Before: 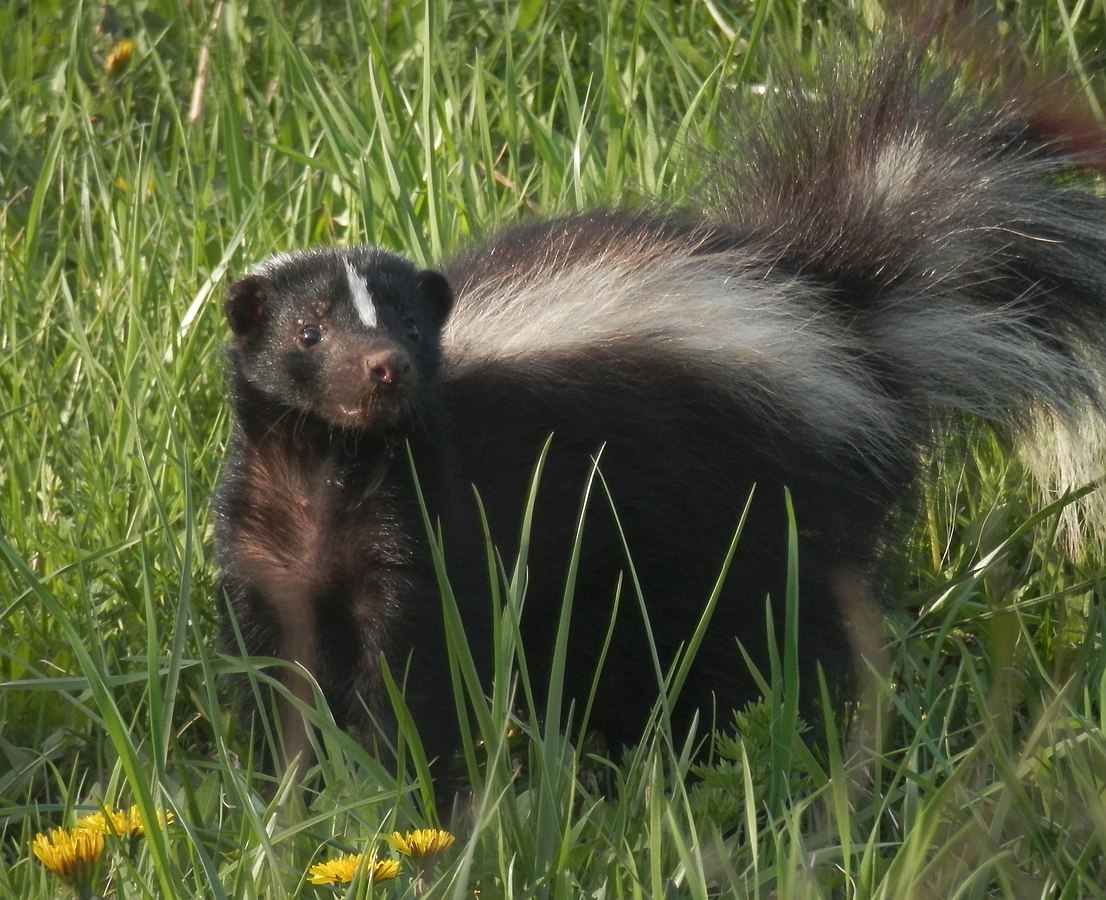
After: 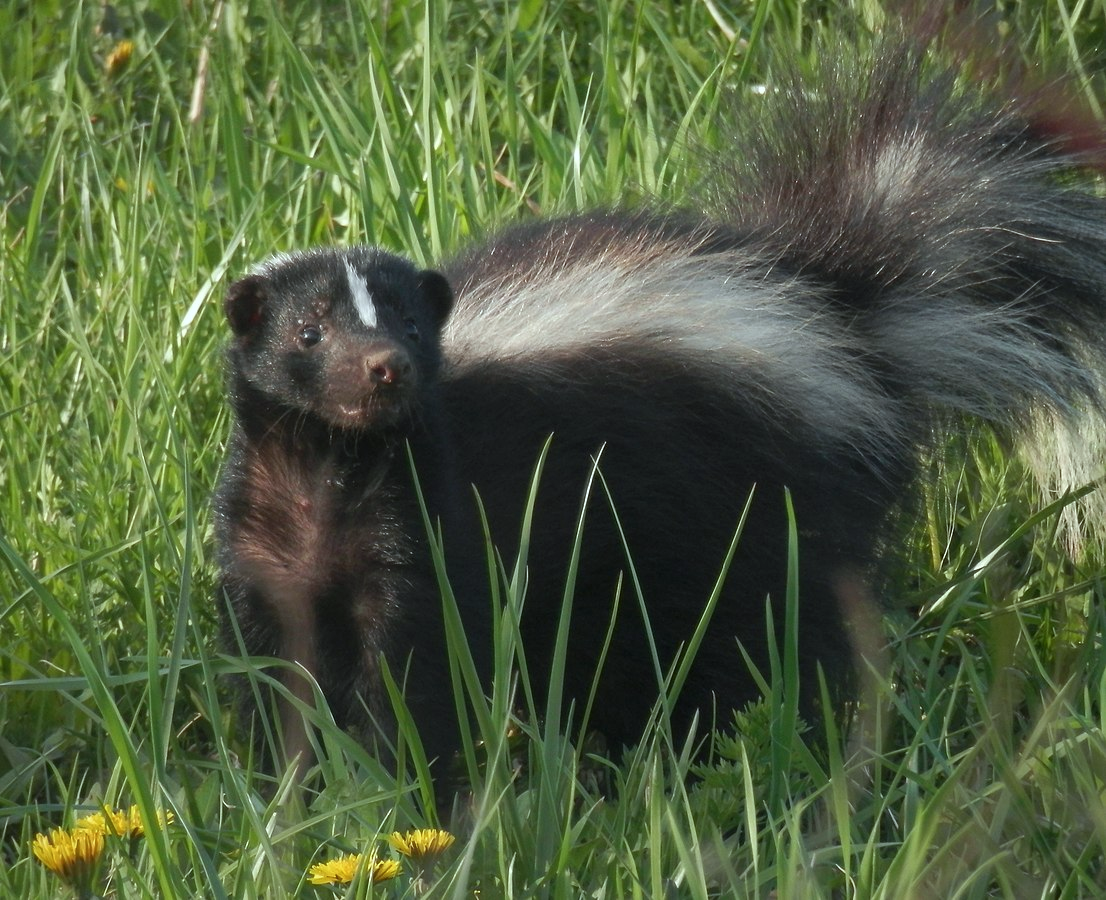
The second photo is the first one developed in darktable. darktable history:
color calibration: illuminant Planckian (black body), adaptation linear Bradford (ICC v4), x 0.361, y 0.366, temperature 4490.47 K
